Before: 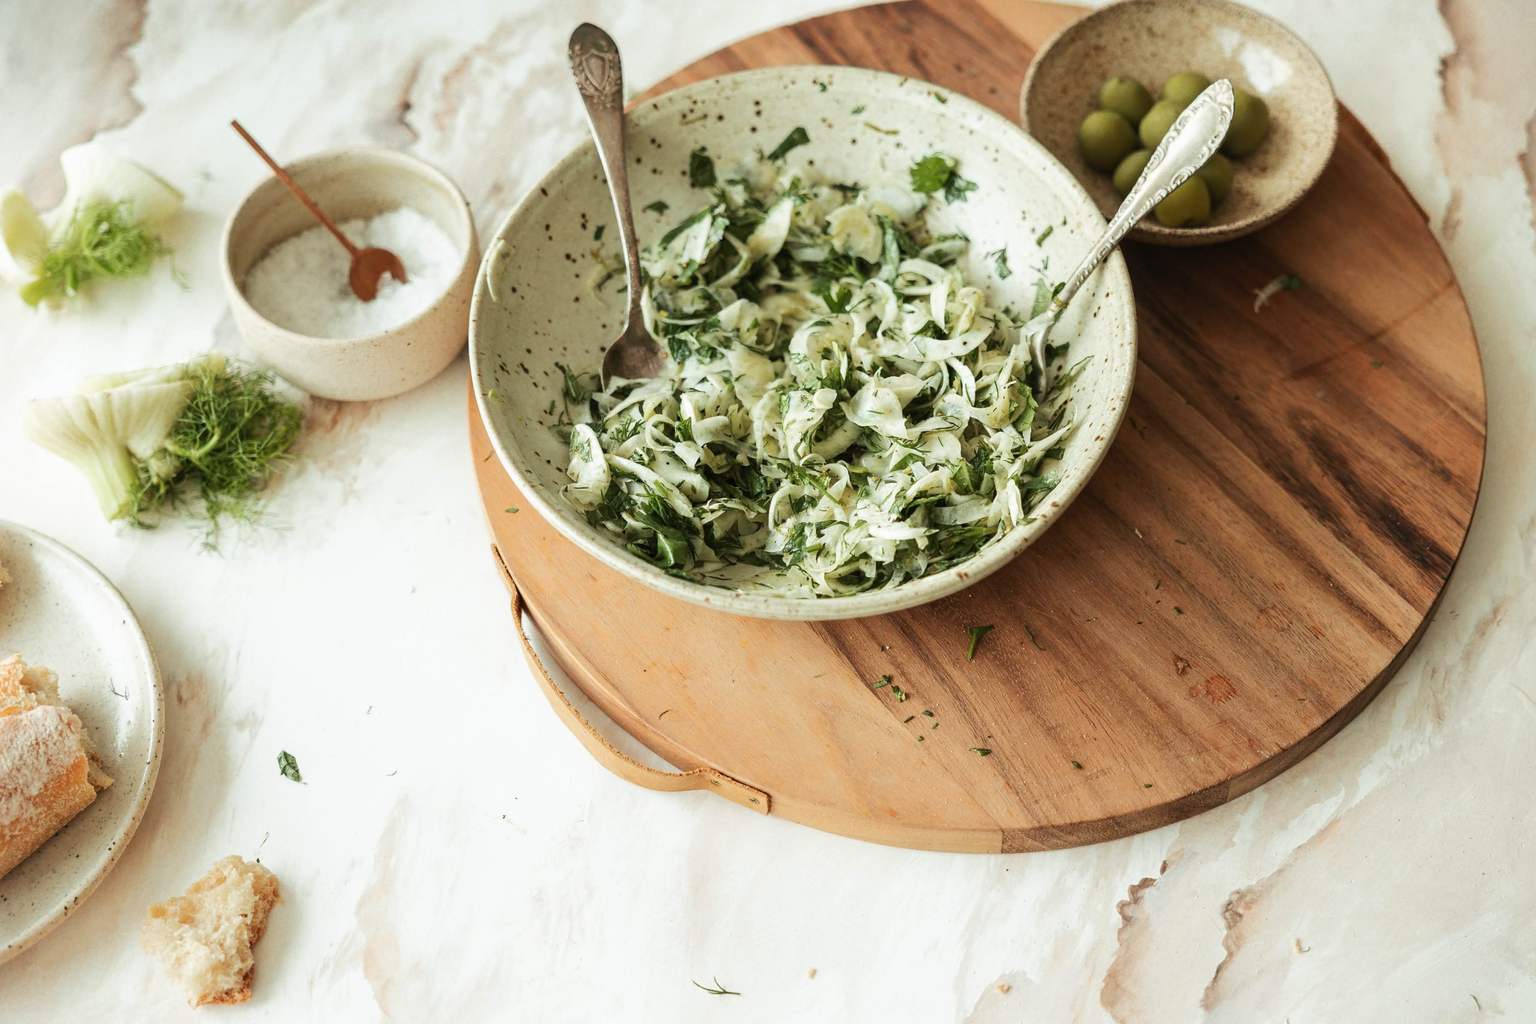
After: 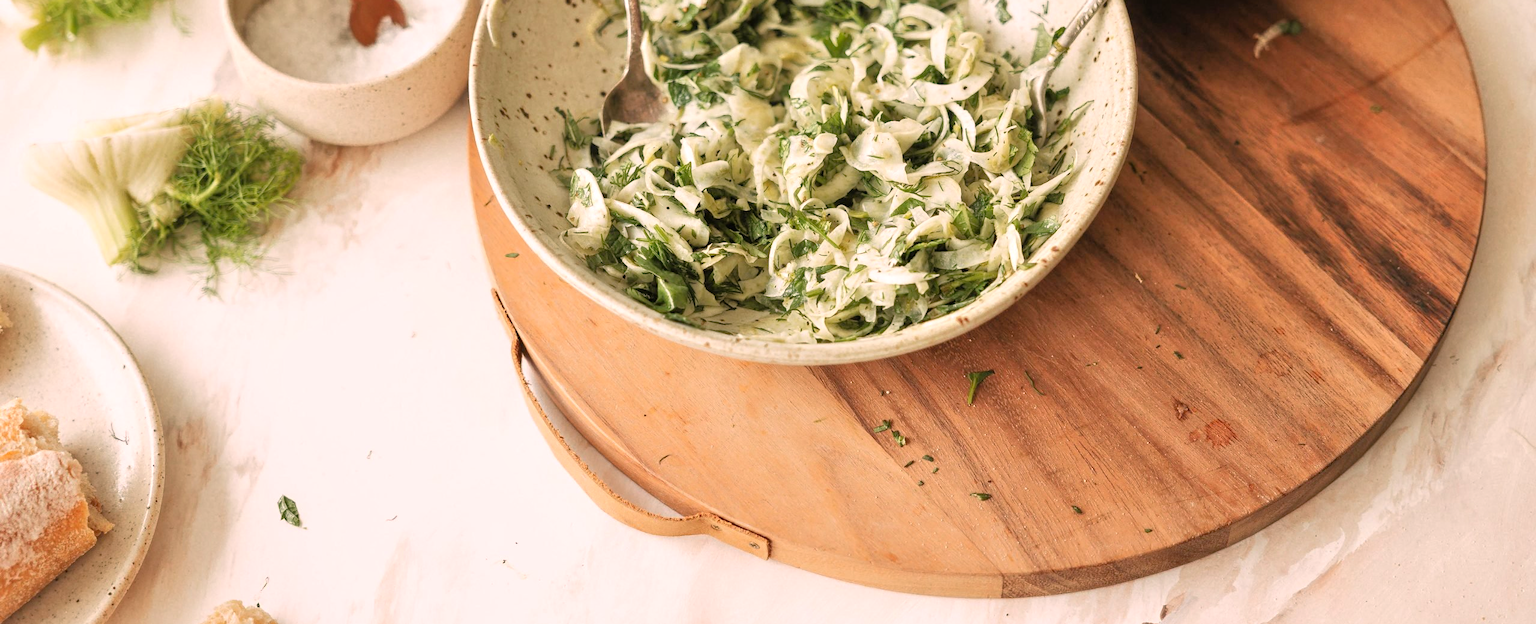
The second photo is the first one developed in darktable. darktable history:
crop and rotate: top 24.986%, bottom 14.022%
tone equalizer: -7 EV 0.164 EV, -6 EV 0.602 EV, -5 EV 1.12 EV, -4 EV 1.31 EV, -3 EV 1.15 EV, -2 EV 0.6 EV, -1 EV 0.164 EV, luminance estimator HSV value / RGB max
color correction: highlights a* 12.72, highlights b* 5.48
